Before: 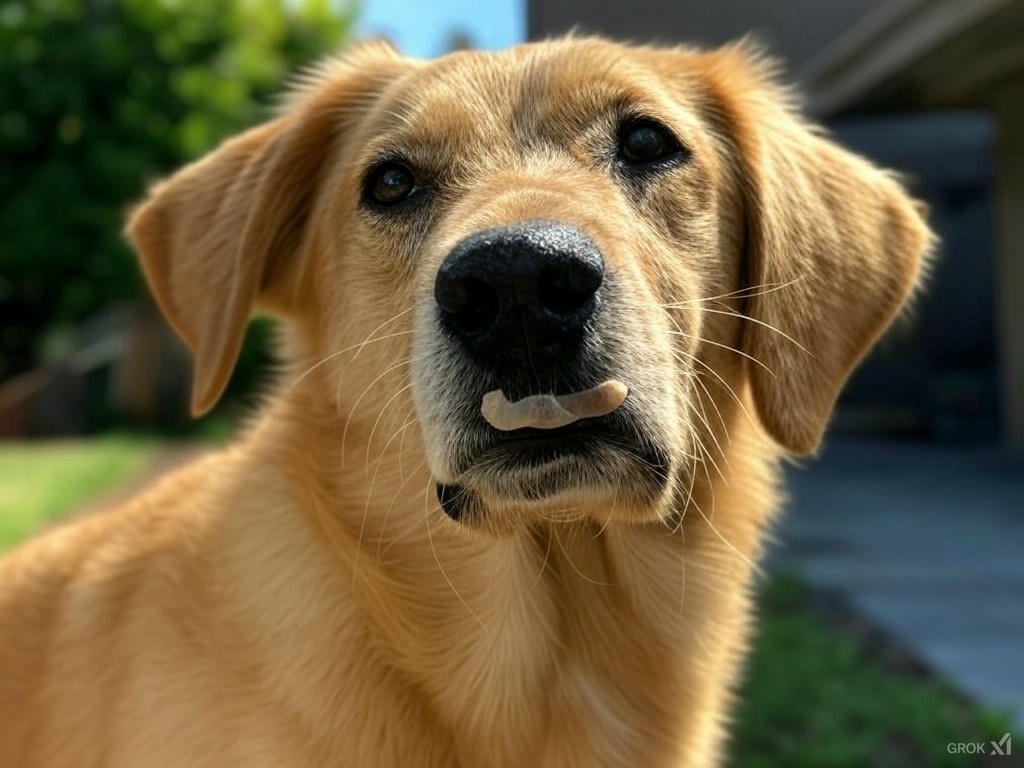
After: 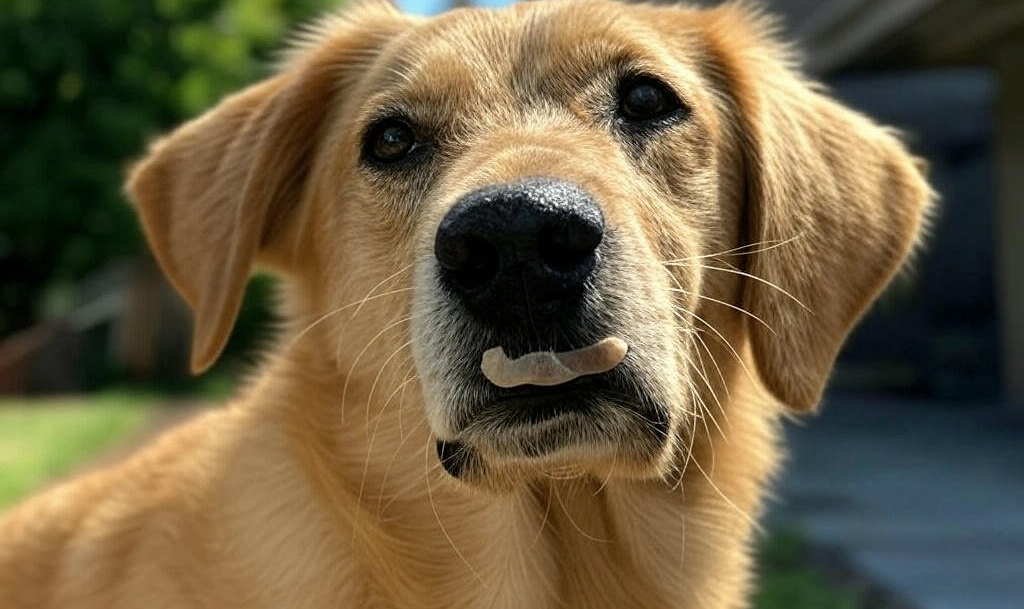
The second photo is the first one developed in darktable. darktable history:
contrast brightness saturation: saturation -0.068
crop and rotate: top 5.657%, bottom 14.98%
sharpen: amount 0.215
